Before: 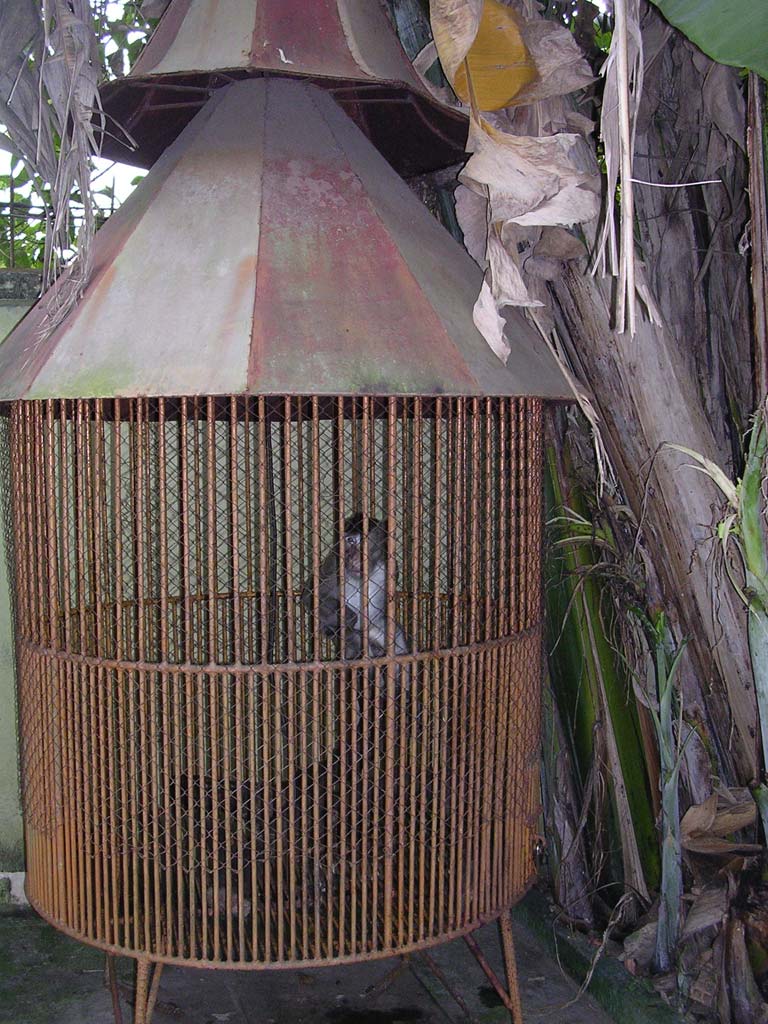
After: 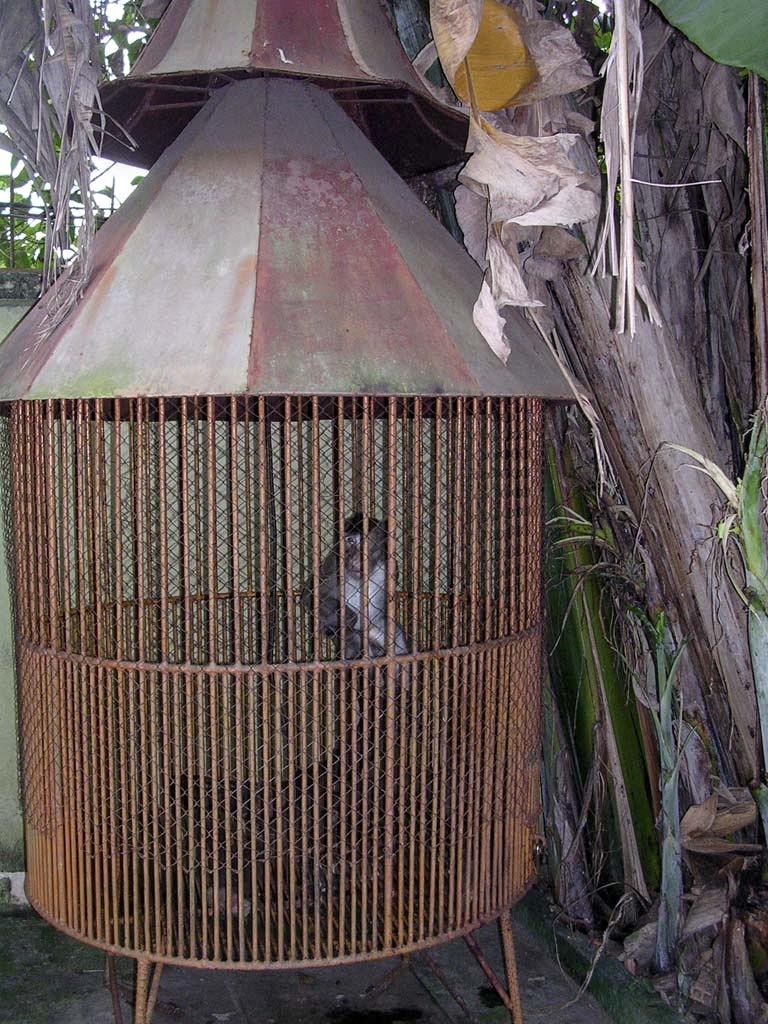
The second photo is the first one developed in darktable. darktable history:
white balance: emerald 1
local contrast: on, module defaults
